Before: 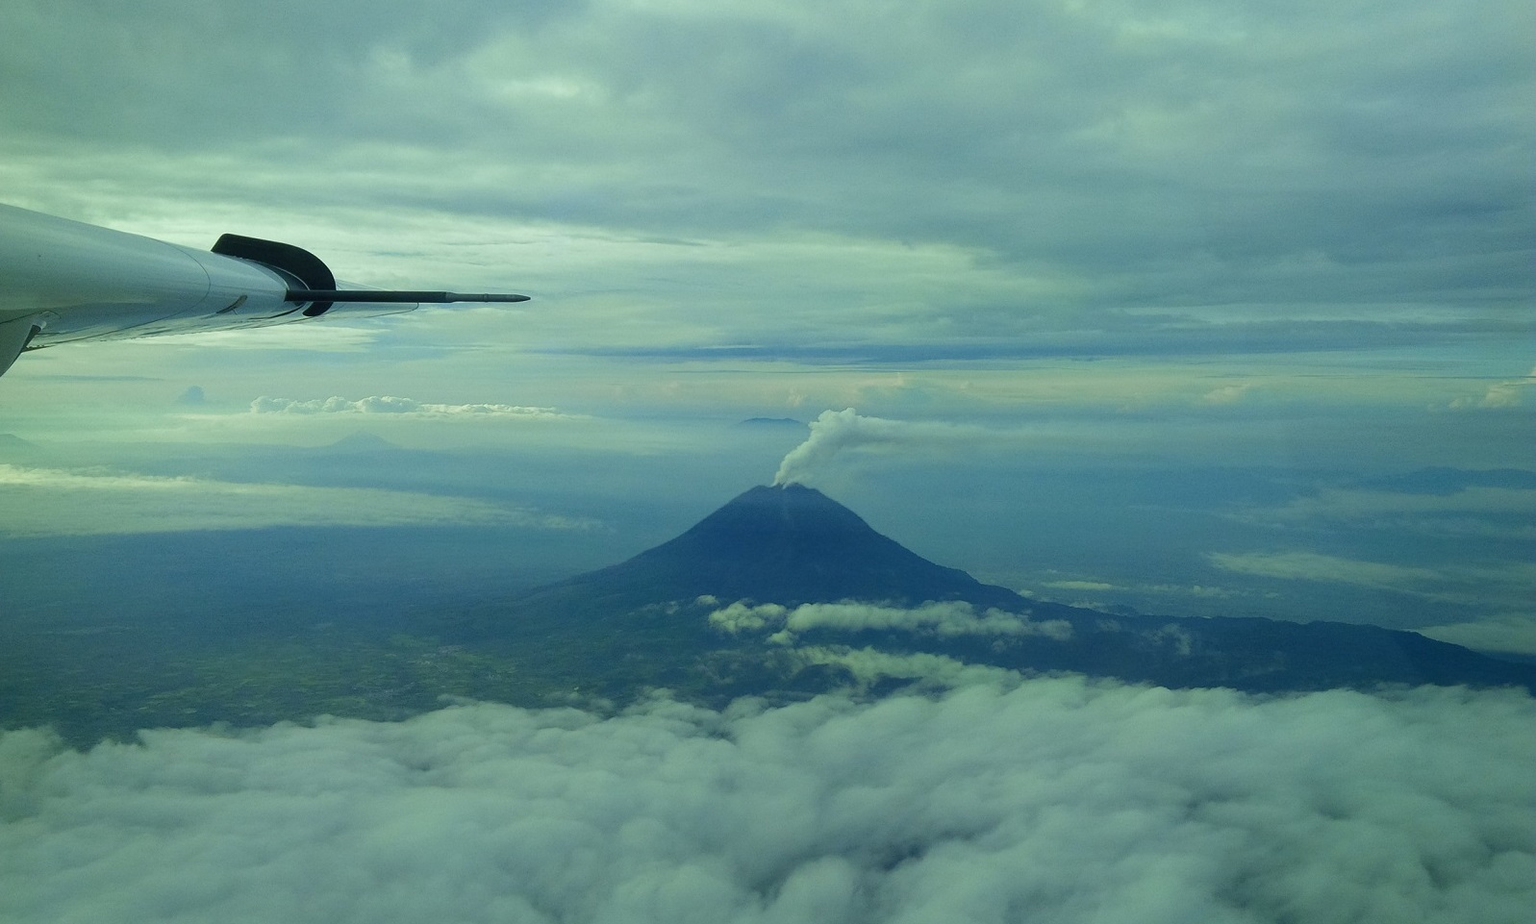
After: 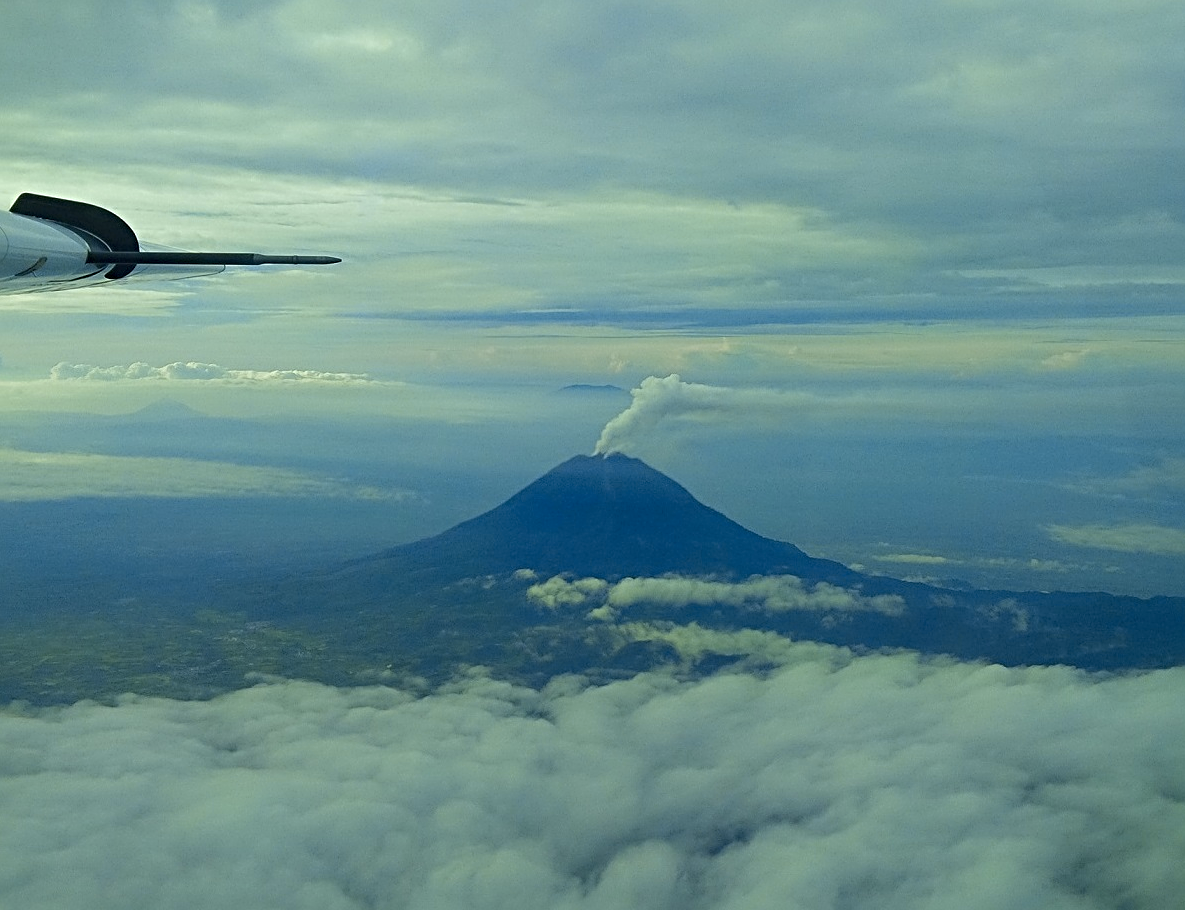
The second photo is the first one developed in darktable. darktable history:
sharpen: radius 4
color contrast: green-magenta contrast 0.85, blue-yellow contrast 1.25, unbound 0
crop and rotate: left 13.15%, top 5.251%, right 12.609%
